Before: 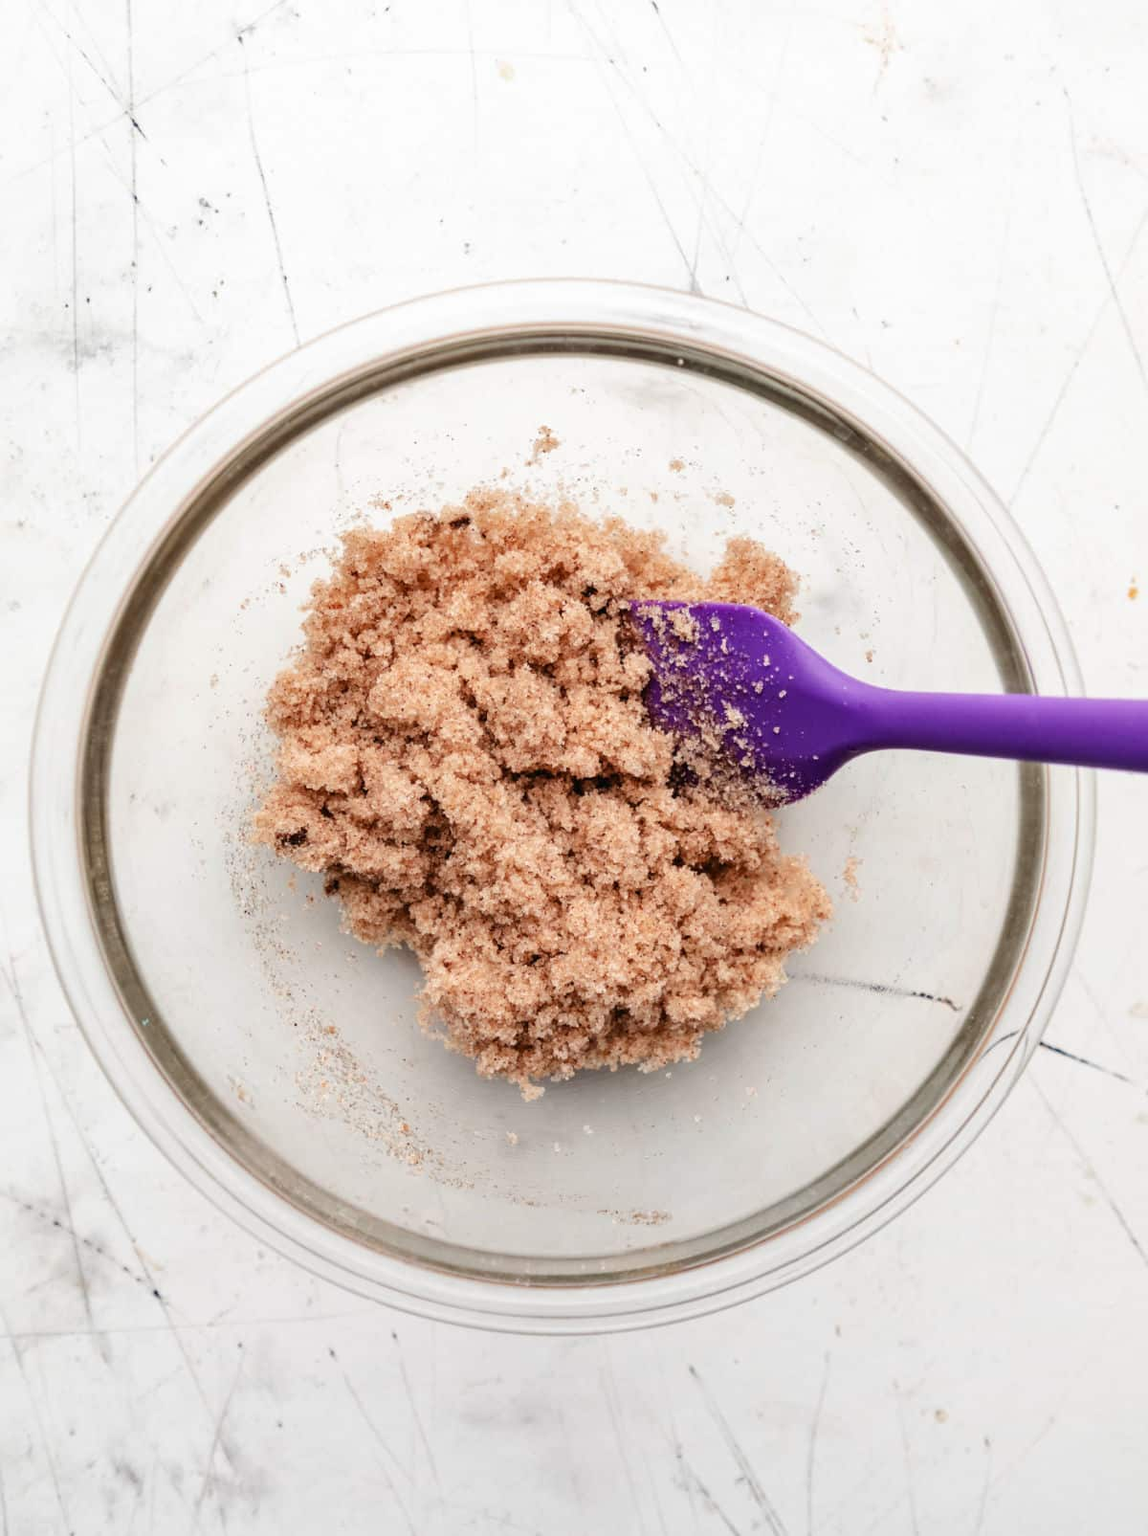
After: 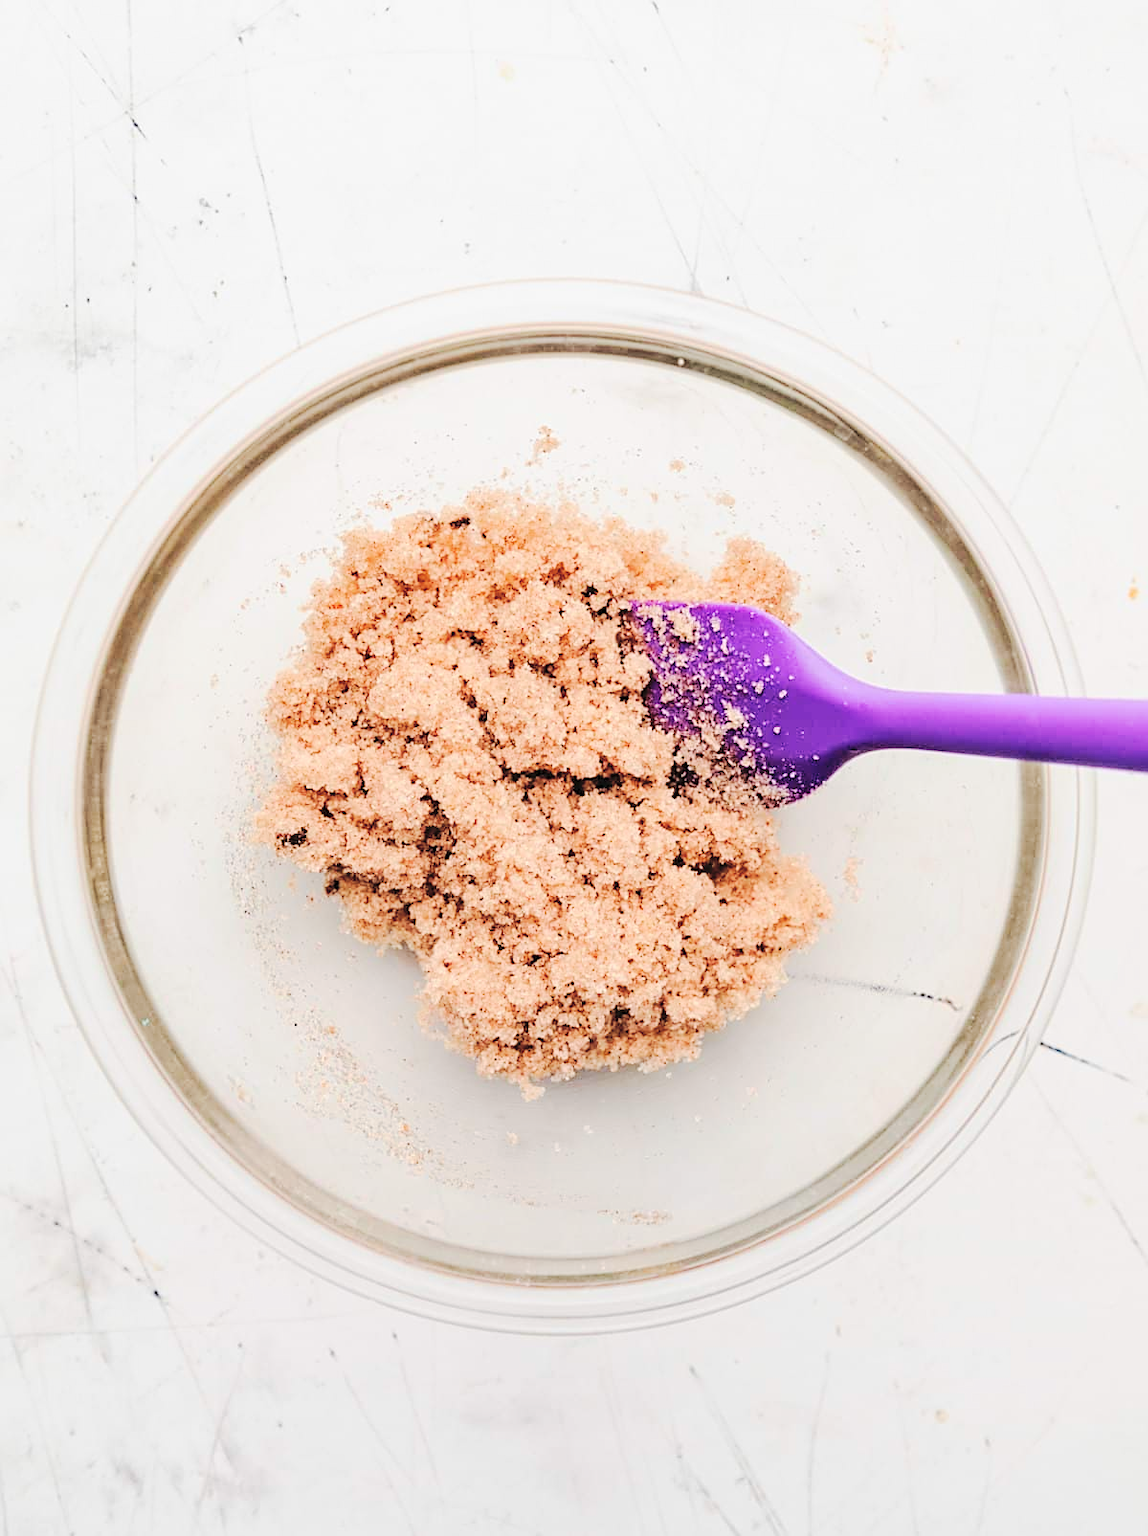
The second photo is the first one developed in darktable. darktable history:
tone curve: curves: ch0 [(0, 0) (0.003, 0.012) (0.011, 0.014) (0.025, 0.019) (0.044, 0.028) (0.069, 0.039) (0.1, 0.056) (0.136, 0.093) (0.177, 0.147) (0.224, 0.214) (0.277, 0.29) (0.335, 0.381) (0.399, 0.476) (0.468, 0.557) (0.543, 0.635) (0.623, 0.697) (0.709, 0.764) (0.801, 0.831) (0.898, 0.917) (1, 1)], preserve colors none
sharpen: on, module defaults
velvia: strength 15%
global tonemap: drago (0.7, 100)
